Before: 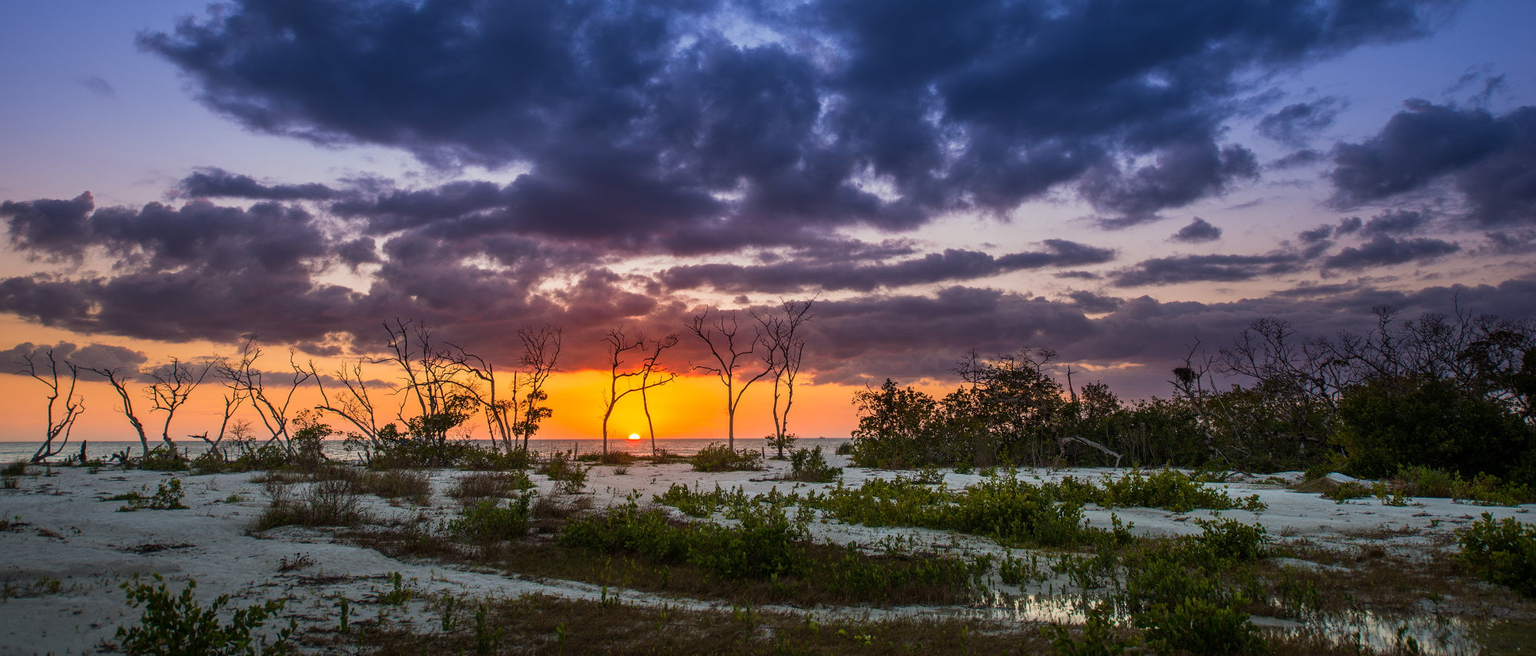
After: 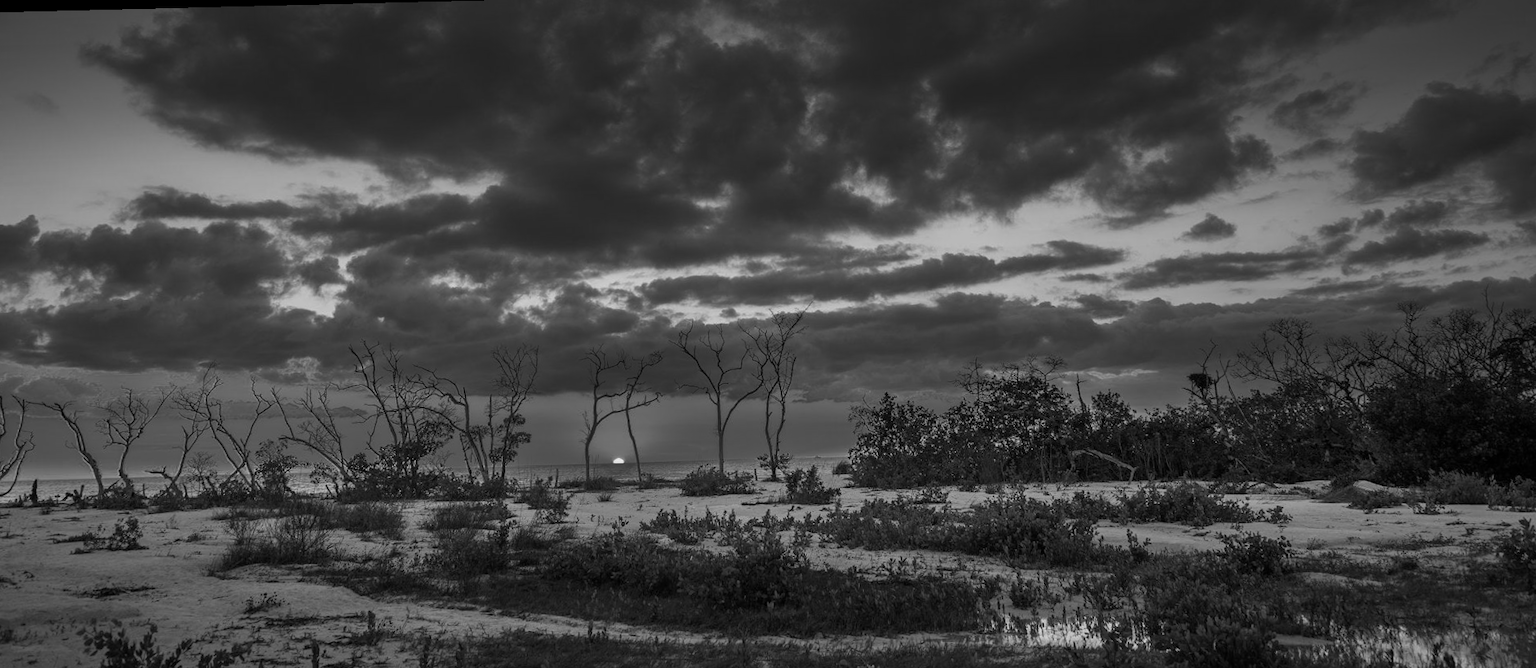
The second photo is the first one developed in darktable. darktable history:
color correction: highlights a* -0.182, highlights b* -0.124
monochrome: a -11.7, b 1.62, size 0.5, highlights 0.38
rotate and perspective: rotation -1.42°, crop left 0.016, crop right 0.984, crop top 0.035, crop bottom 0.965
crop and rotate: left 2.536%, right 1.107%, bottom 2.246%
color contrast: green-magenta contrast 1.55, blue-yellow contrast 1.83
